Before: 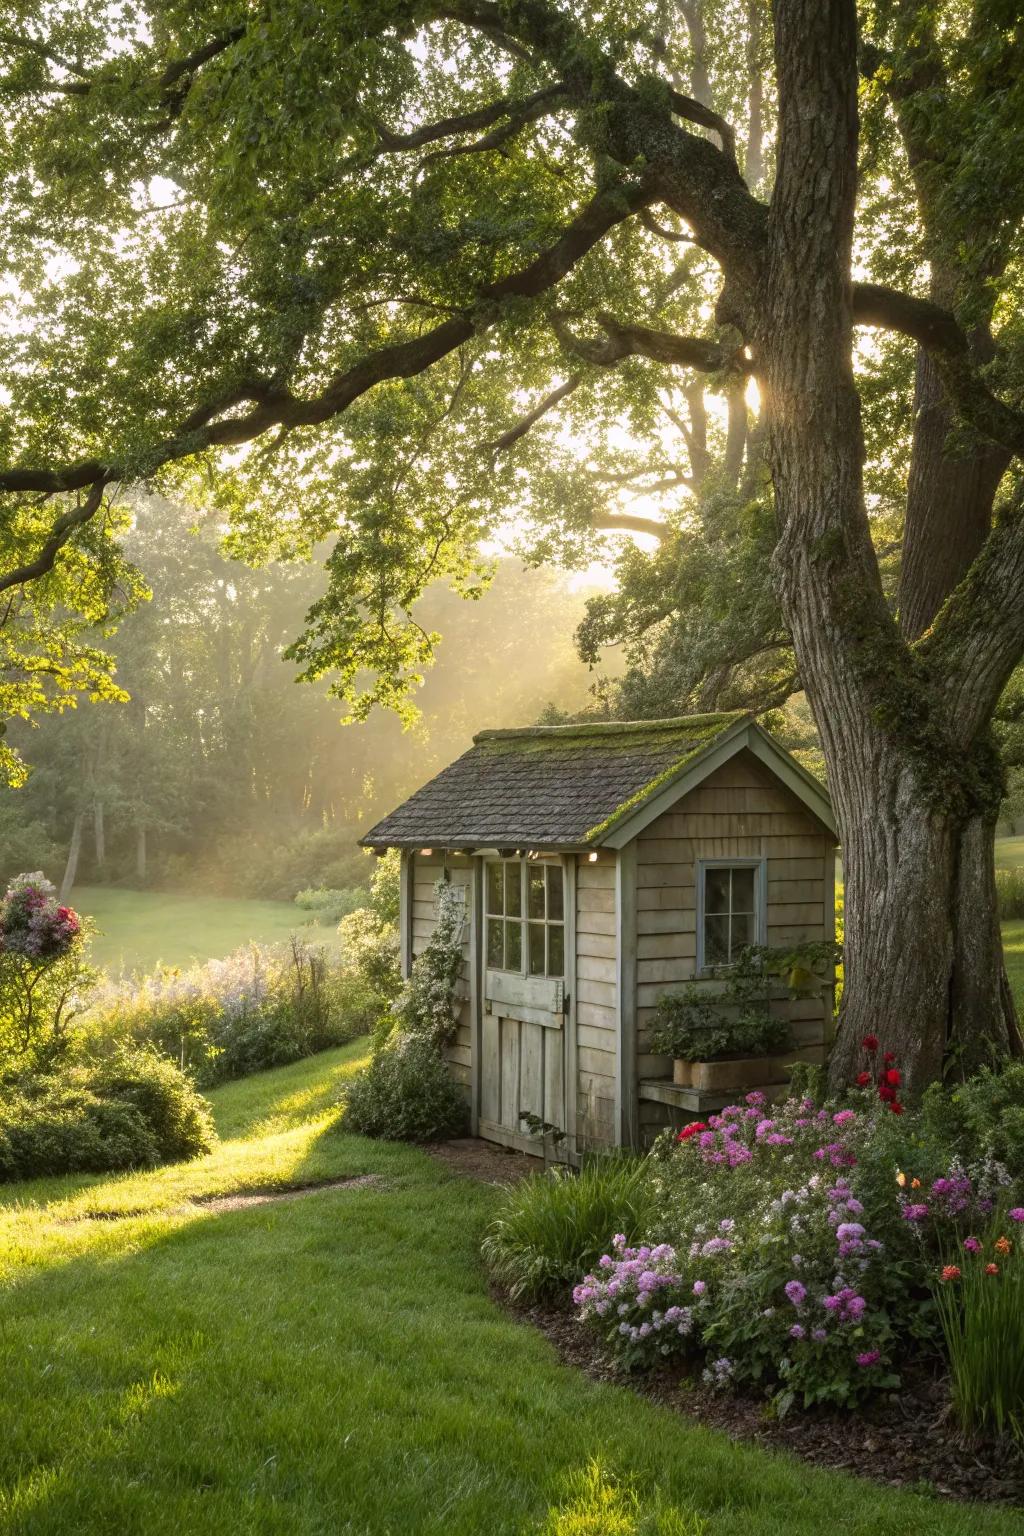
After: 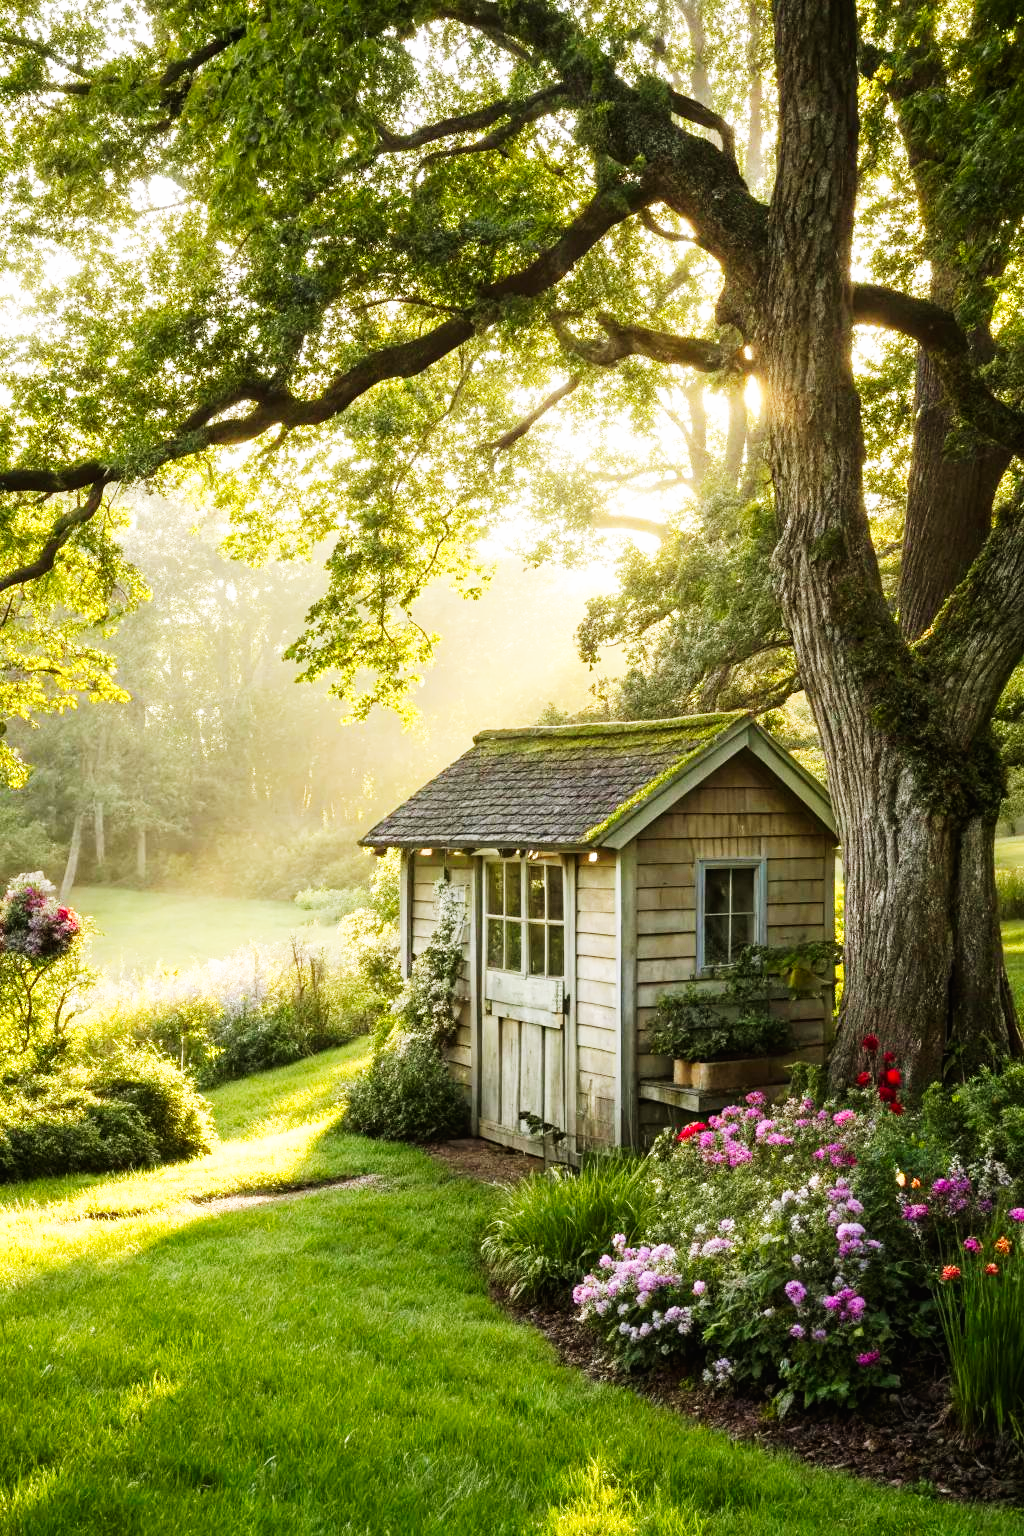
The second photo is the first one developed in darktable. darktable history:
exposure: exposure -0.177 EV, compensate highlight preservation false
base curve: curves: ch0 [(0, 0) (0.007, 0.004) (0.027, 0.03) (0.046, 0.07) (0.207, 0.54) (0.442, 0.872) (0.673, 0.972) (1, 1)], preserve colors none
